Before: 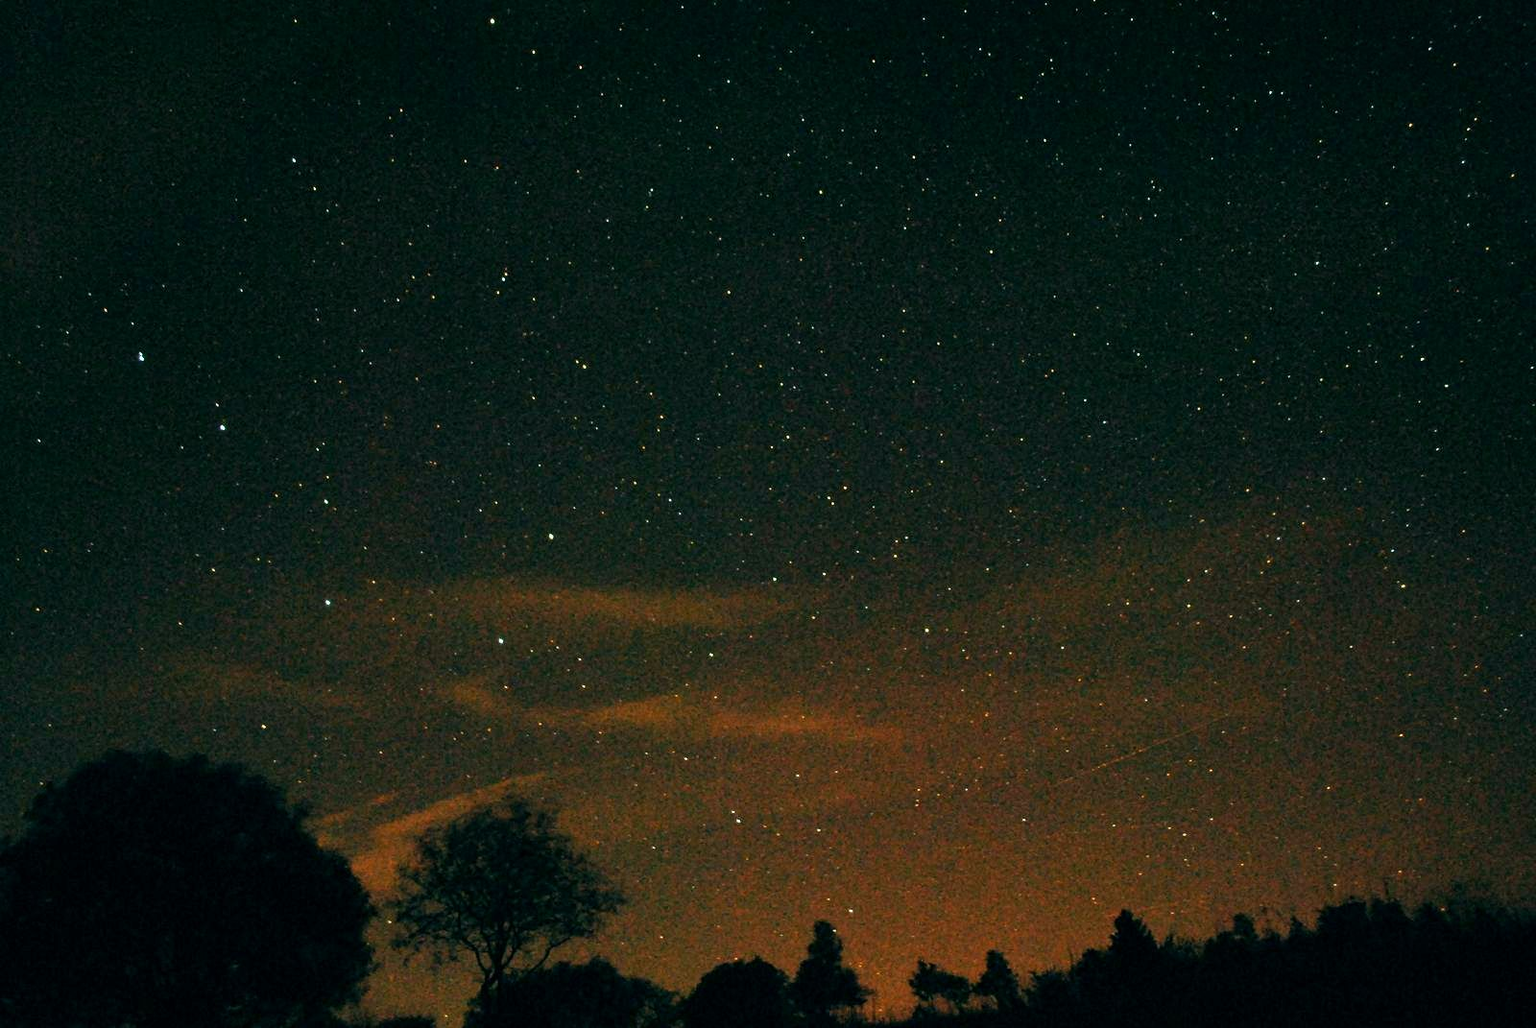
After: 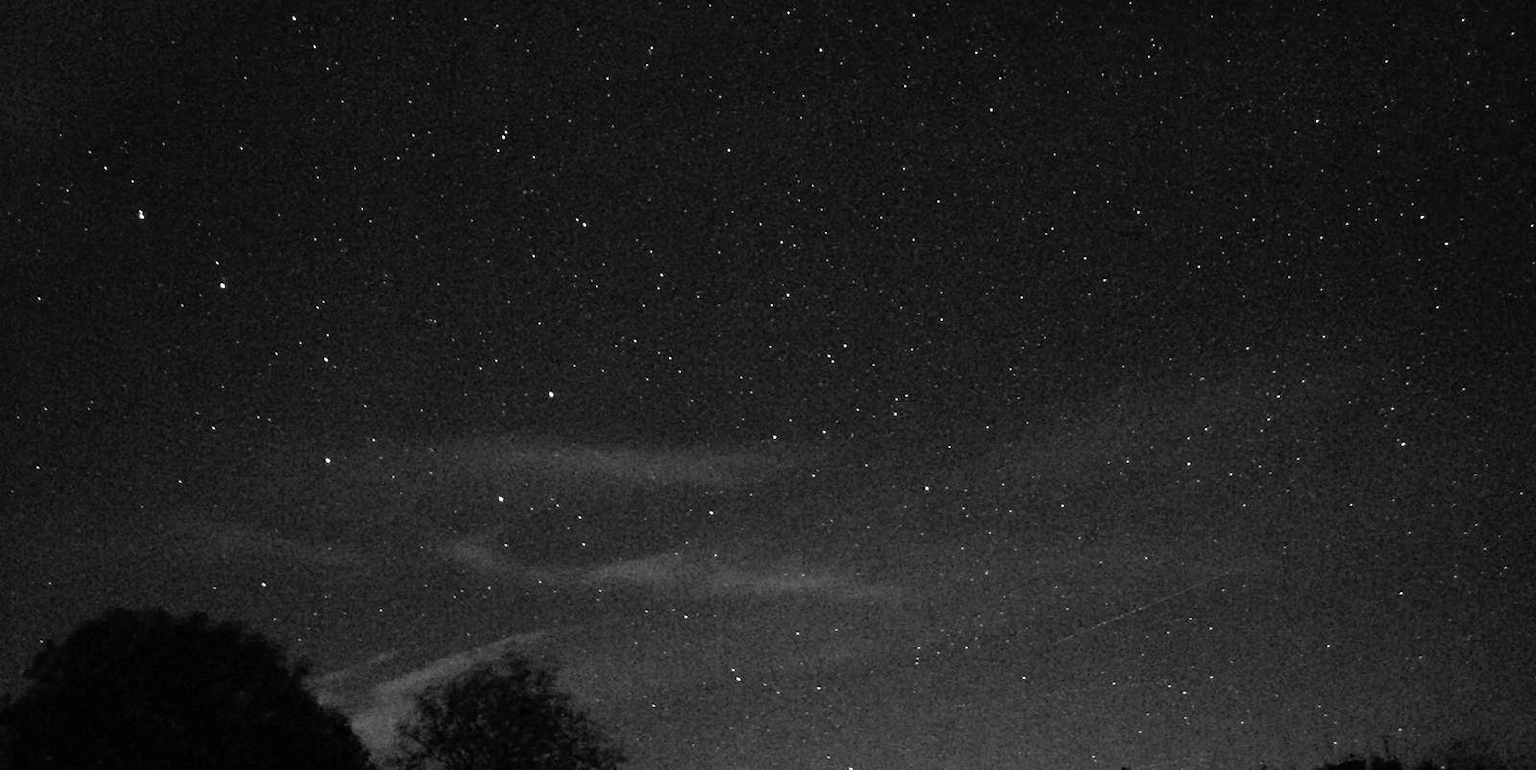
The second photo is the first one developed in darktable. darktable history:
crop: top 13.819%, bottom 11.169%
tone equalizer: on, module defaults
monochrome: on, module defaults
